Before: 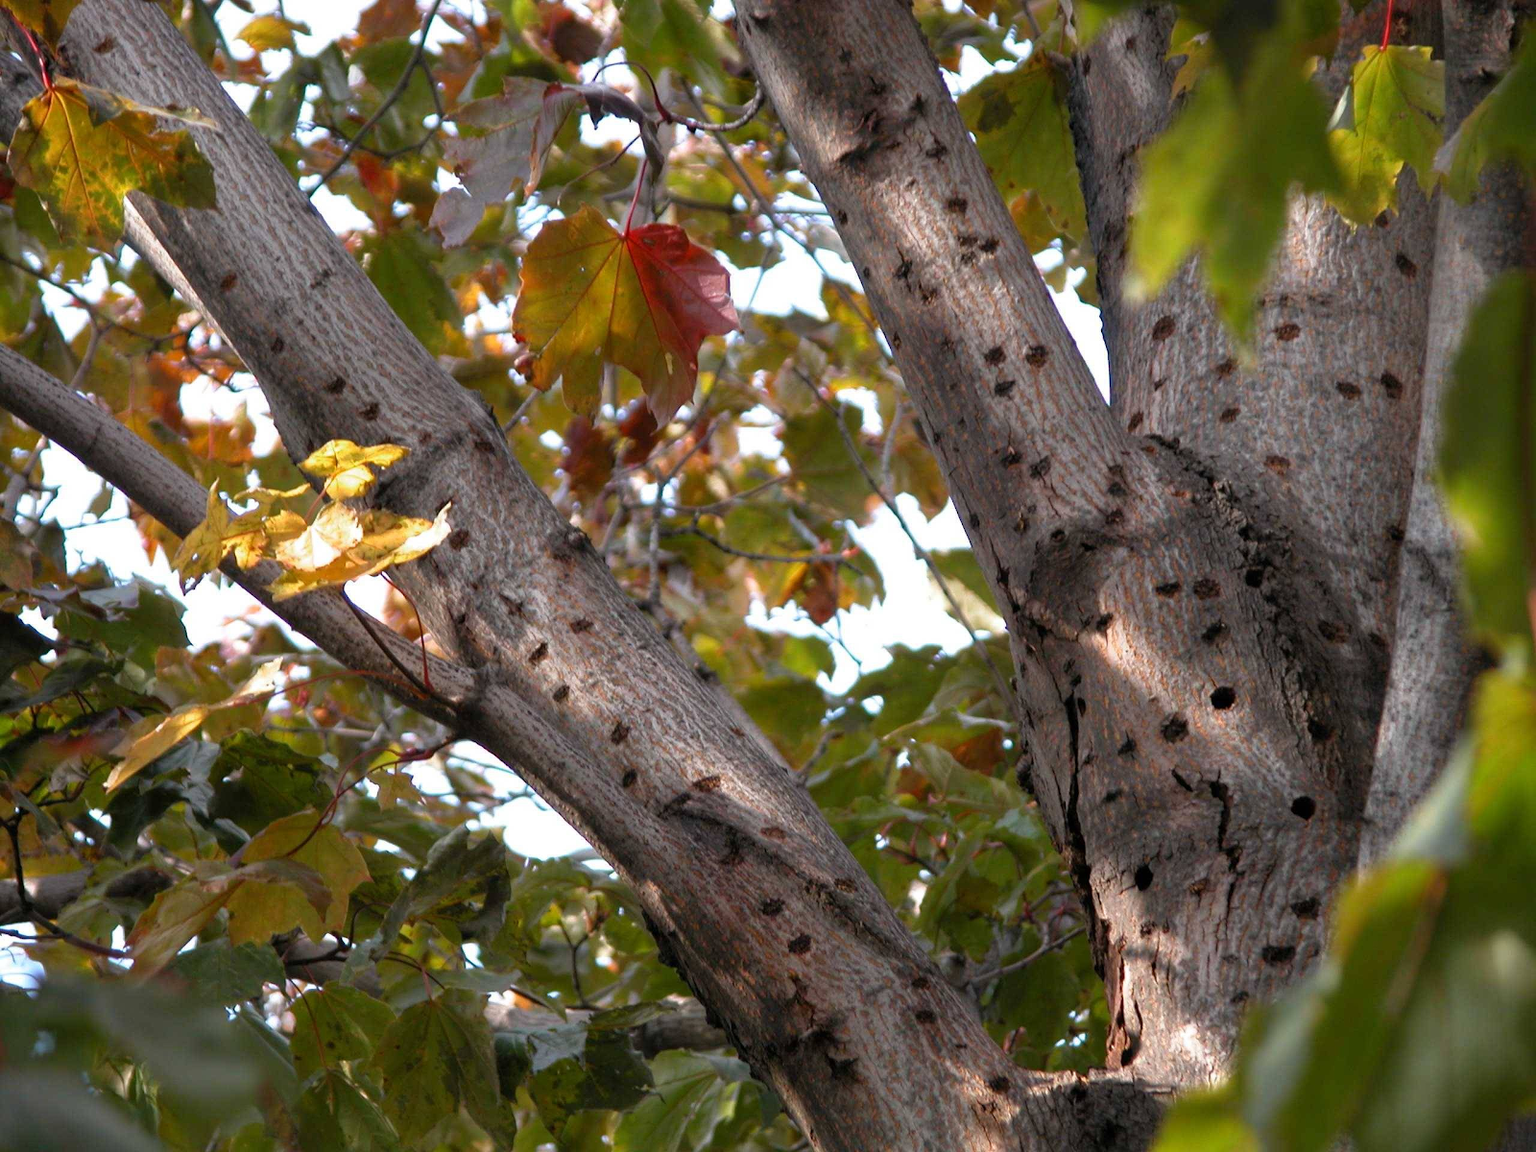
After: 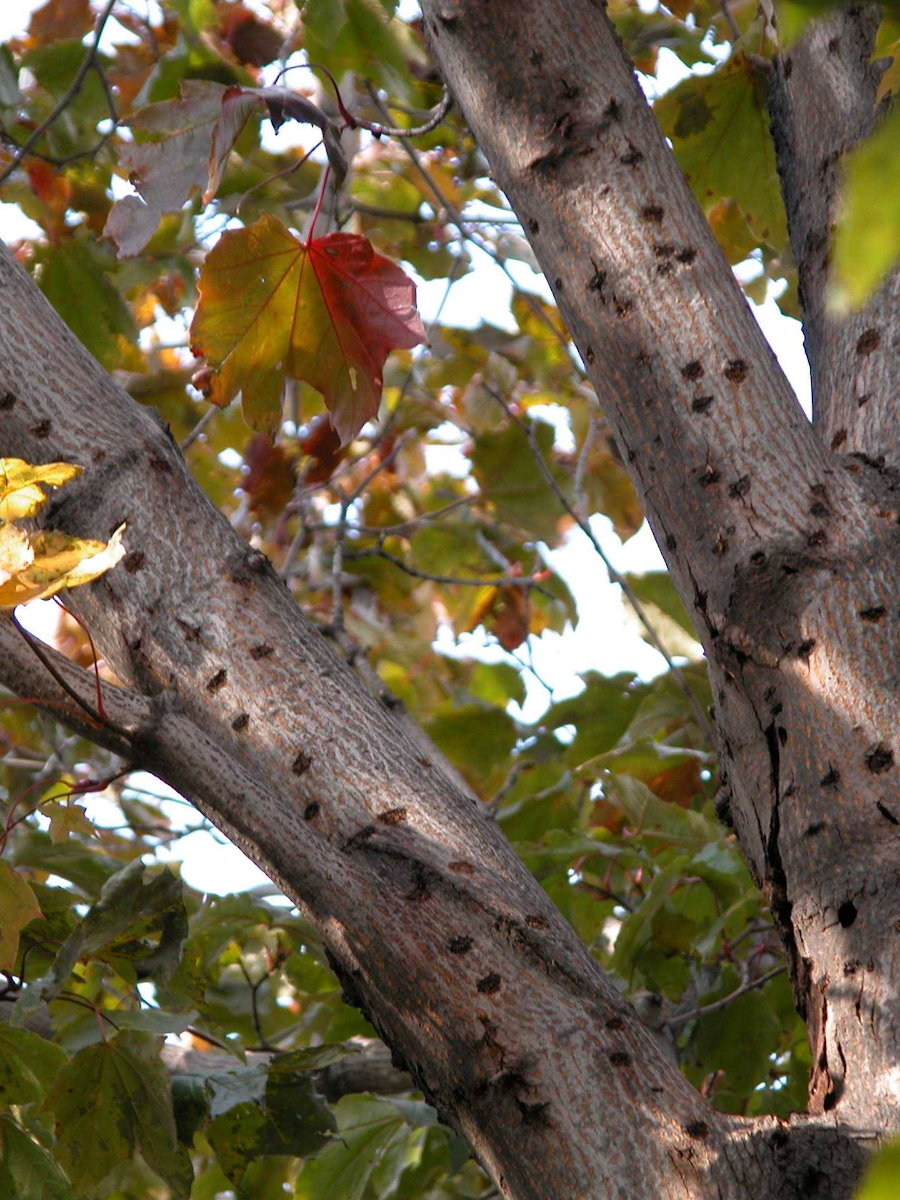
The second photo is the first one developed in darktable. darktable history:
crop: left 21.509%, right 22.189%
